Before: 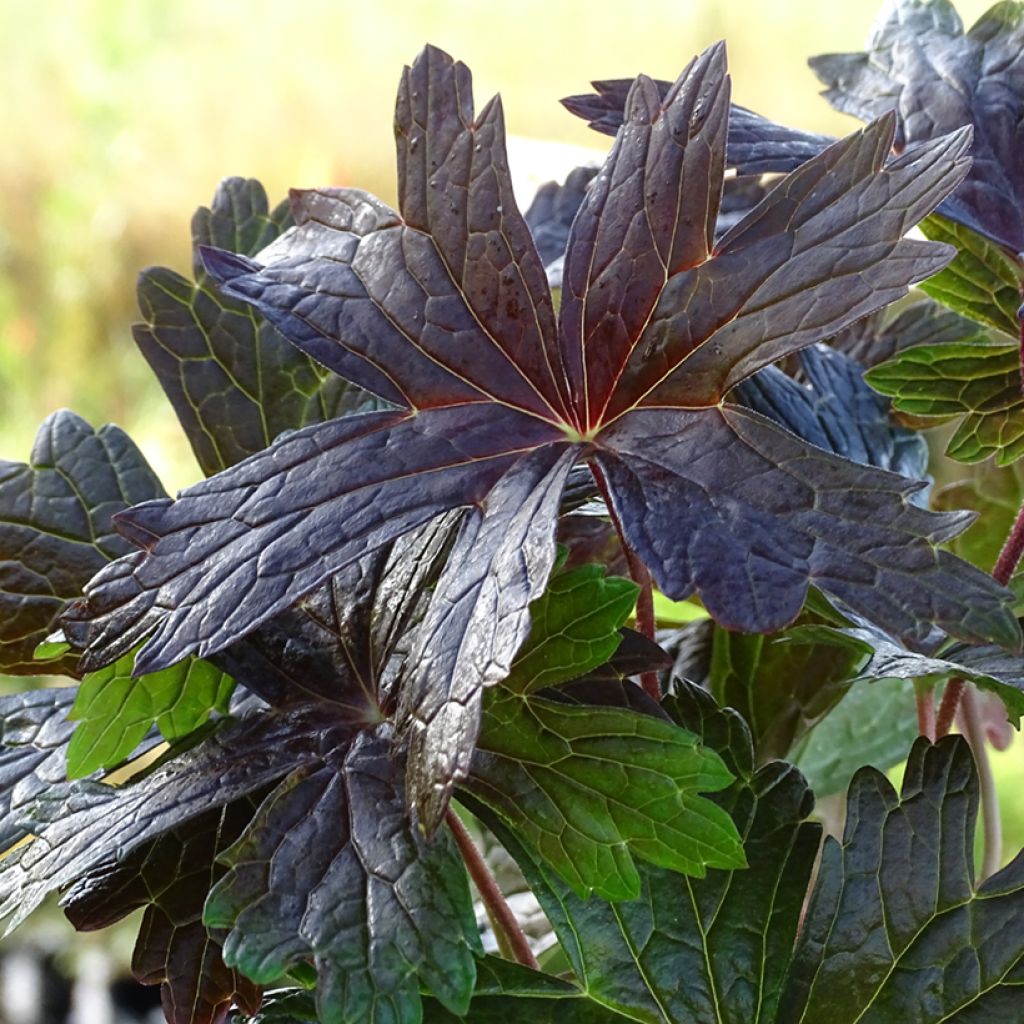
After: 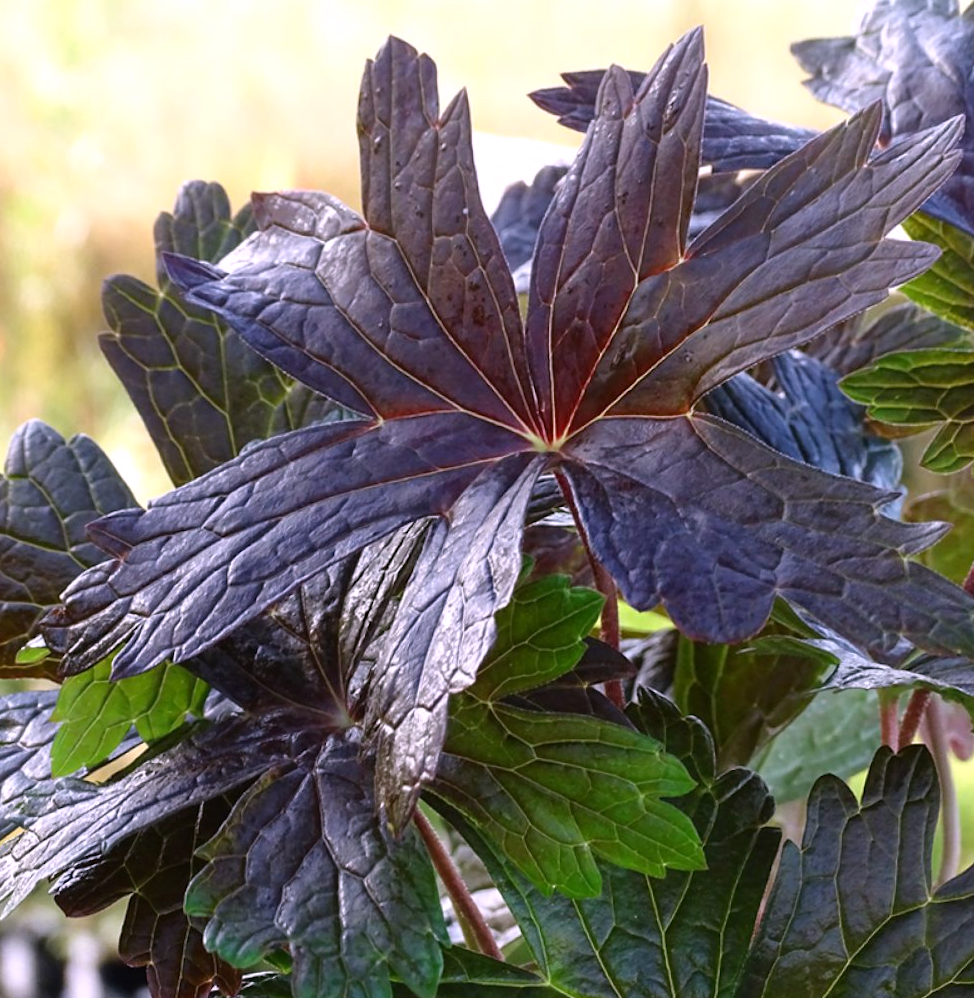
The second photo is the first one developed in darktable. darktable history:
rotate and perspective: rotation 0.074°, lens shift (vertical) 0.096, lens shift (horizontal) -0.041, crop left 0.043, crop right 0.952, crop top 0.024, crop bottom 0.979
white balance: red 1.066, blue 1.119
